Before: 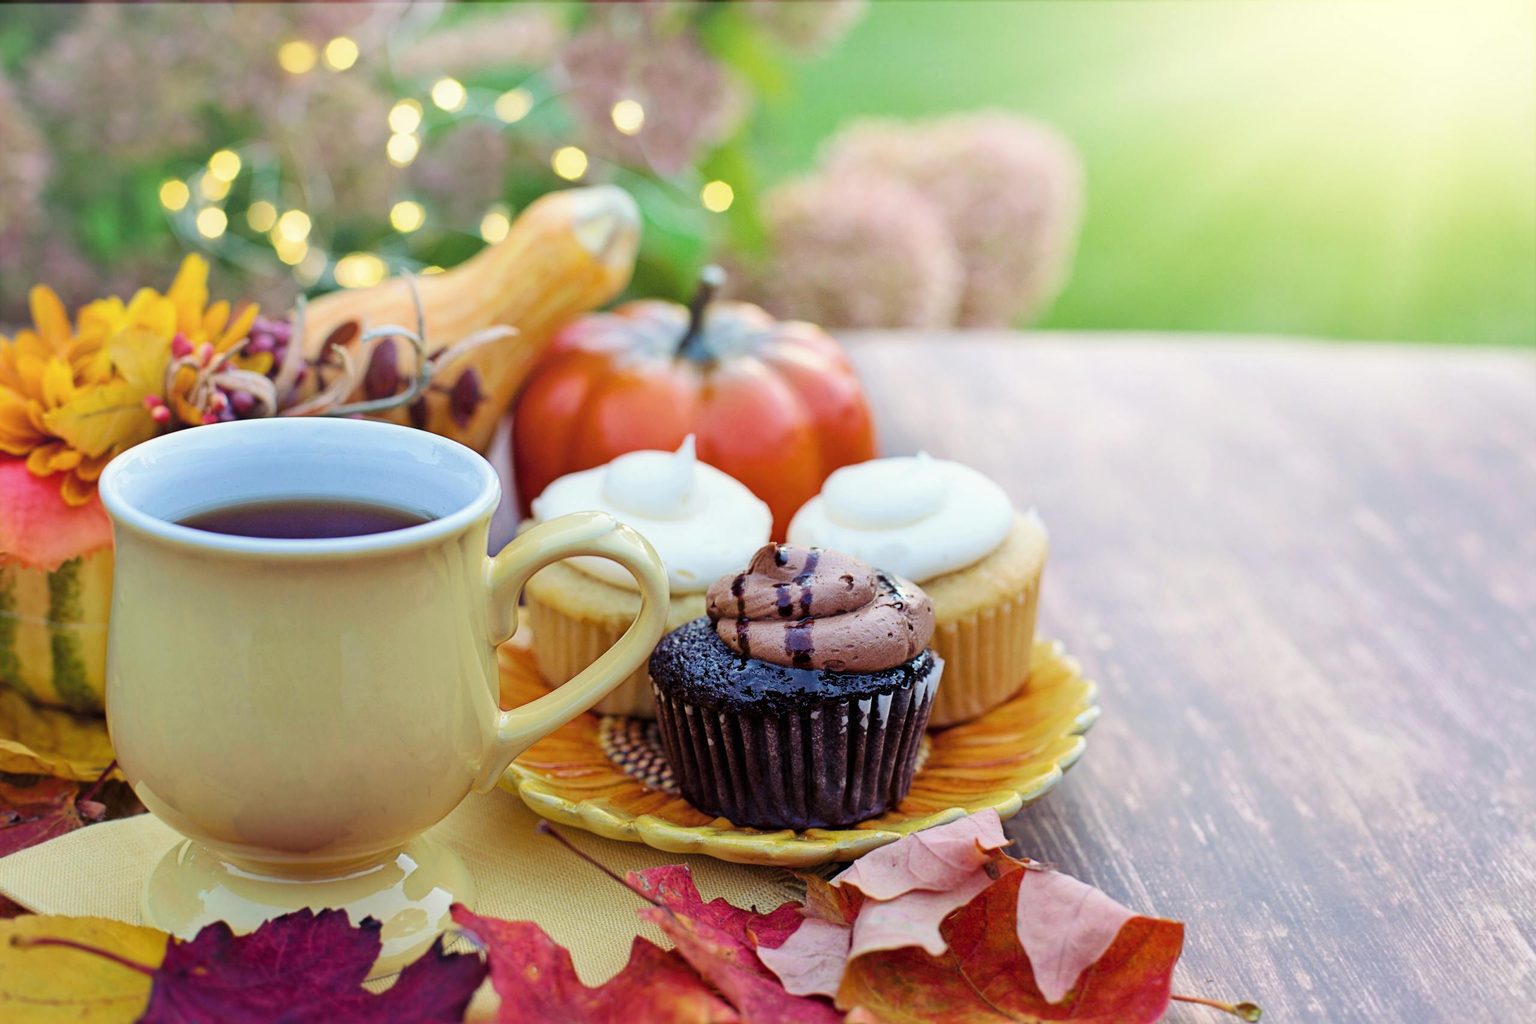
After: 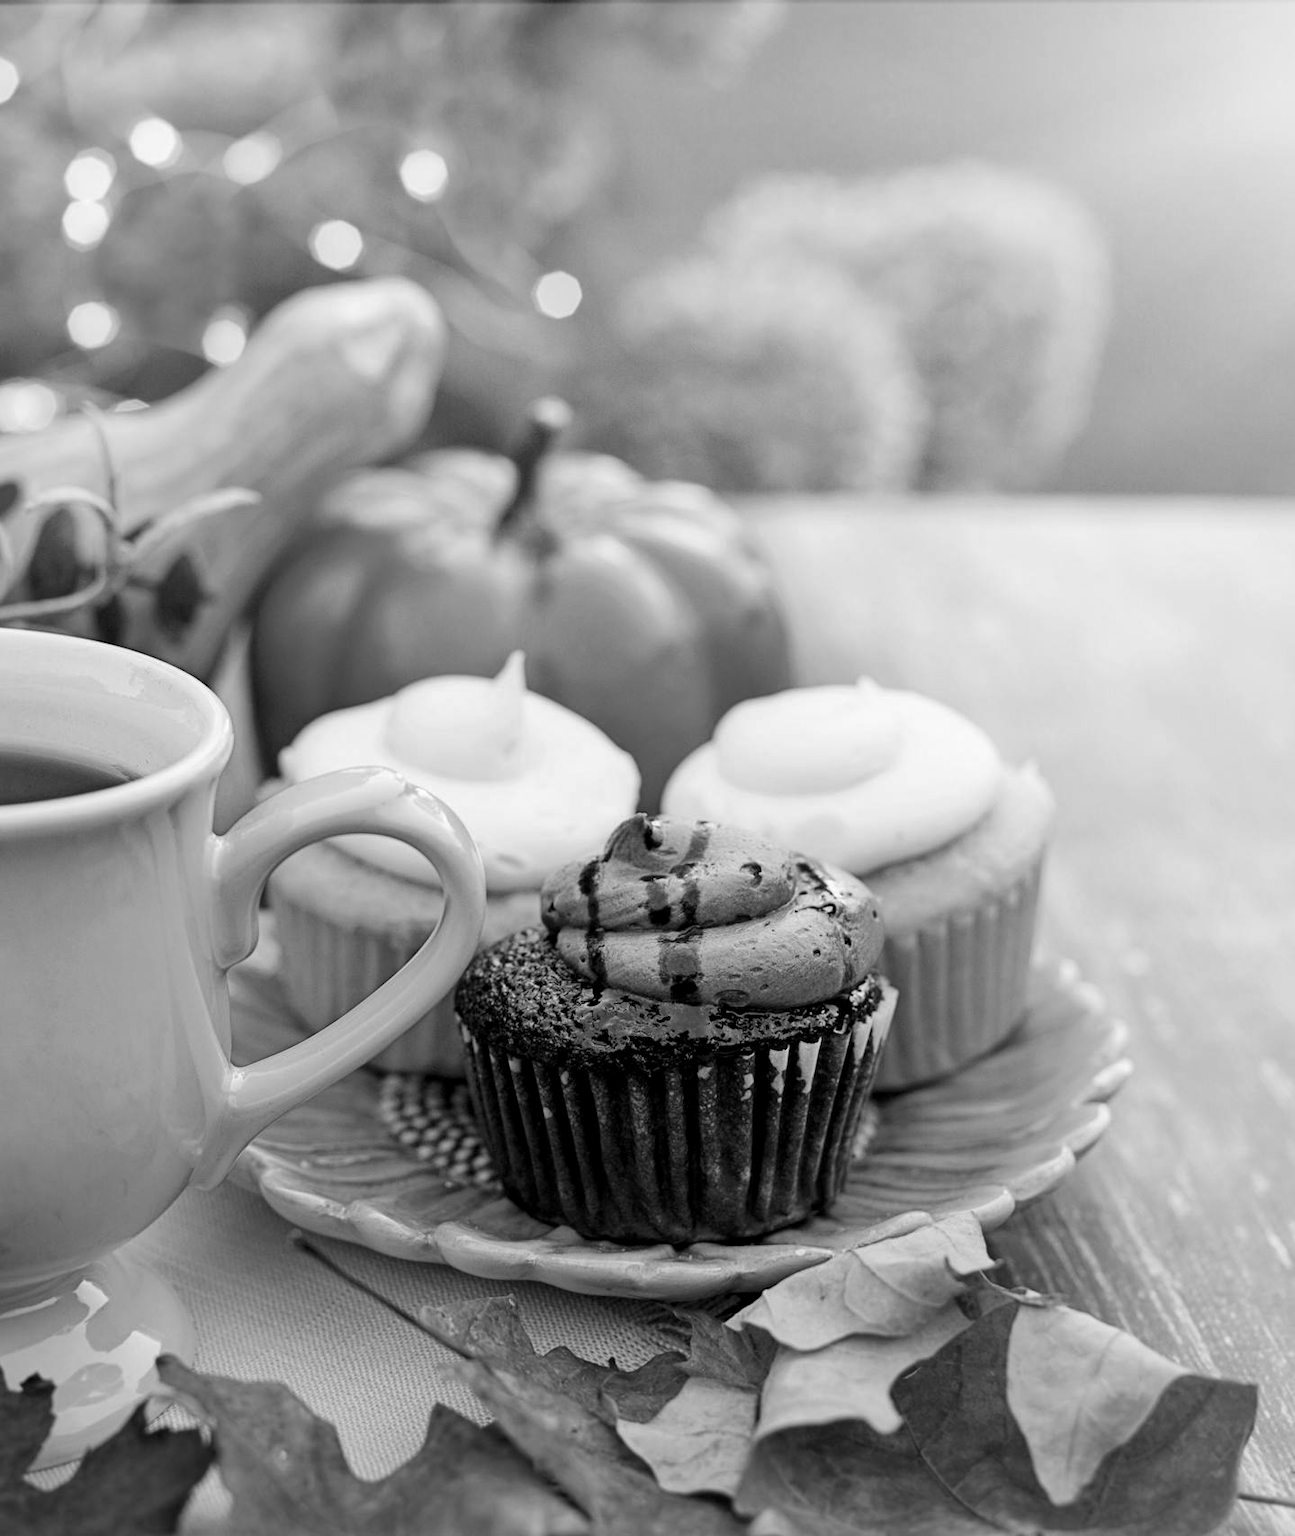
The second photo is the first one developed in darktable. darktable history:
local contrast: highlights 100%, shadows 100%, detail 120%, midtone range 0.2
crop and rotate: left 22.516%, right 21.234%
color calibration: output gray [0.267, 0.423, 0.267, 0], illuminant same as pipeline (D50), adaptation none (bypass)
